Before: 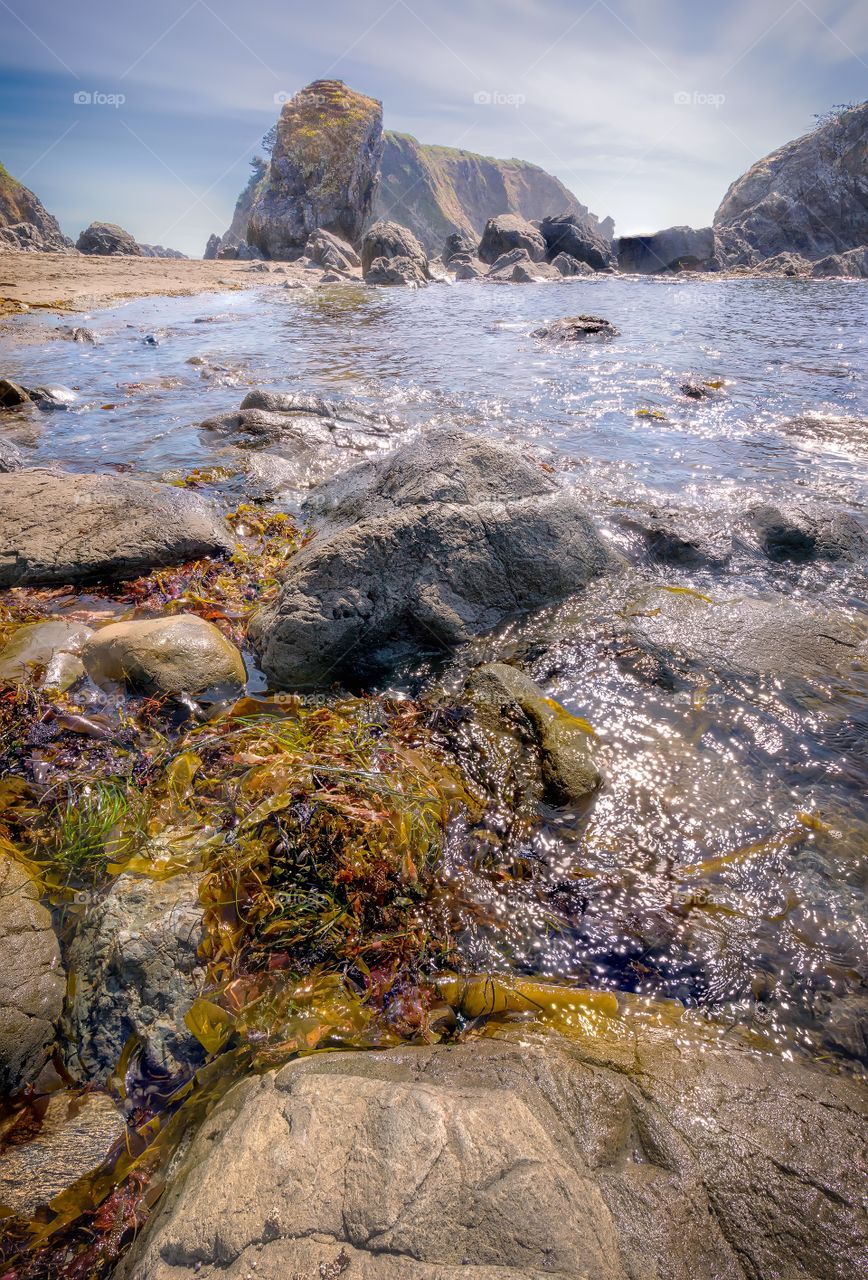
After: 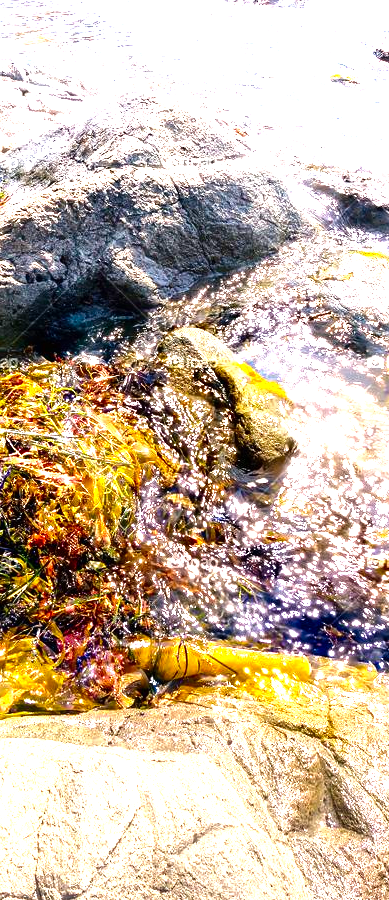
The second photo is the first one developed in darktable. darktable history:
contrast brightness saturation: contrast 0.151, brightness -0.014, saturation 0.102
levels: levels [0, 0.281, 0.562]
tone curve: curves: ch0 [(0, 0) (0.003, 0.003) (0.011, 0.011) (0.025, 0.024) (0.044, 0.043) (0.069, 0.068) (0.1, 0.097) (0.136, 0.132) (0.177, 0.173) (0.224, 0.219) (0.277, 0.27) (0.335, 0.327) (0.399, 0.389) (0.468, 0.457) (0.543, 0.549) (0.623, 0.628) (0.709, 0.713) (0.801, 0.803) (0.898, 0.899) (1, 1)], color space Lab, independent channels, preserve colors none
crop: left 35.427%, top 26.255%, right 19.725%, bottom 3.412%
